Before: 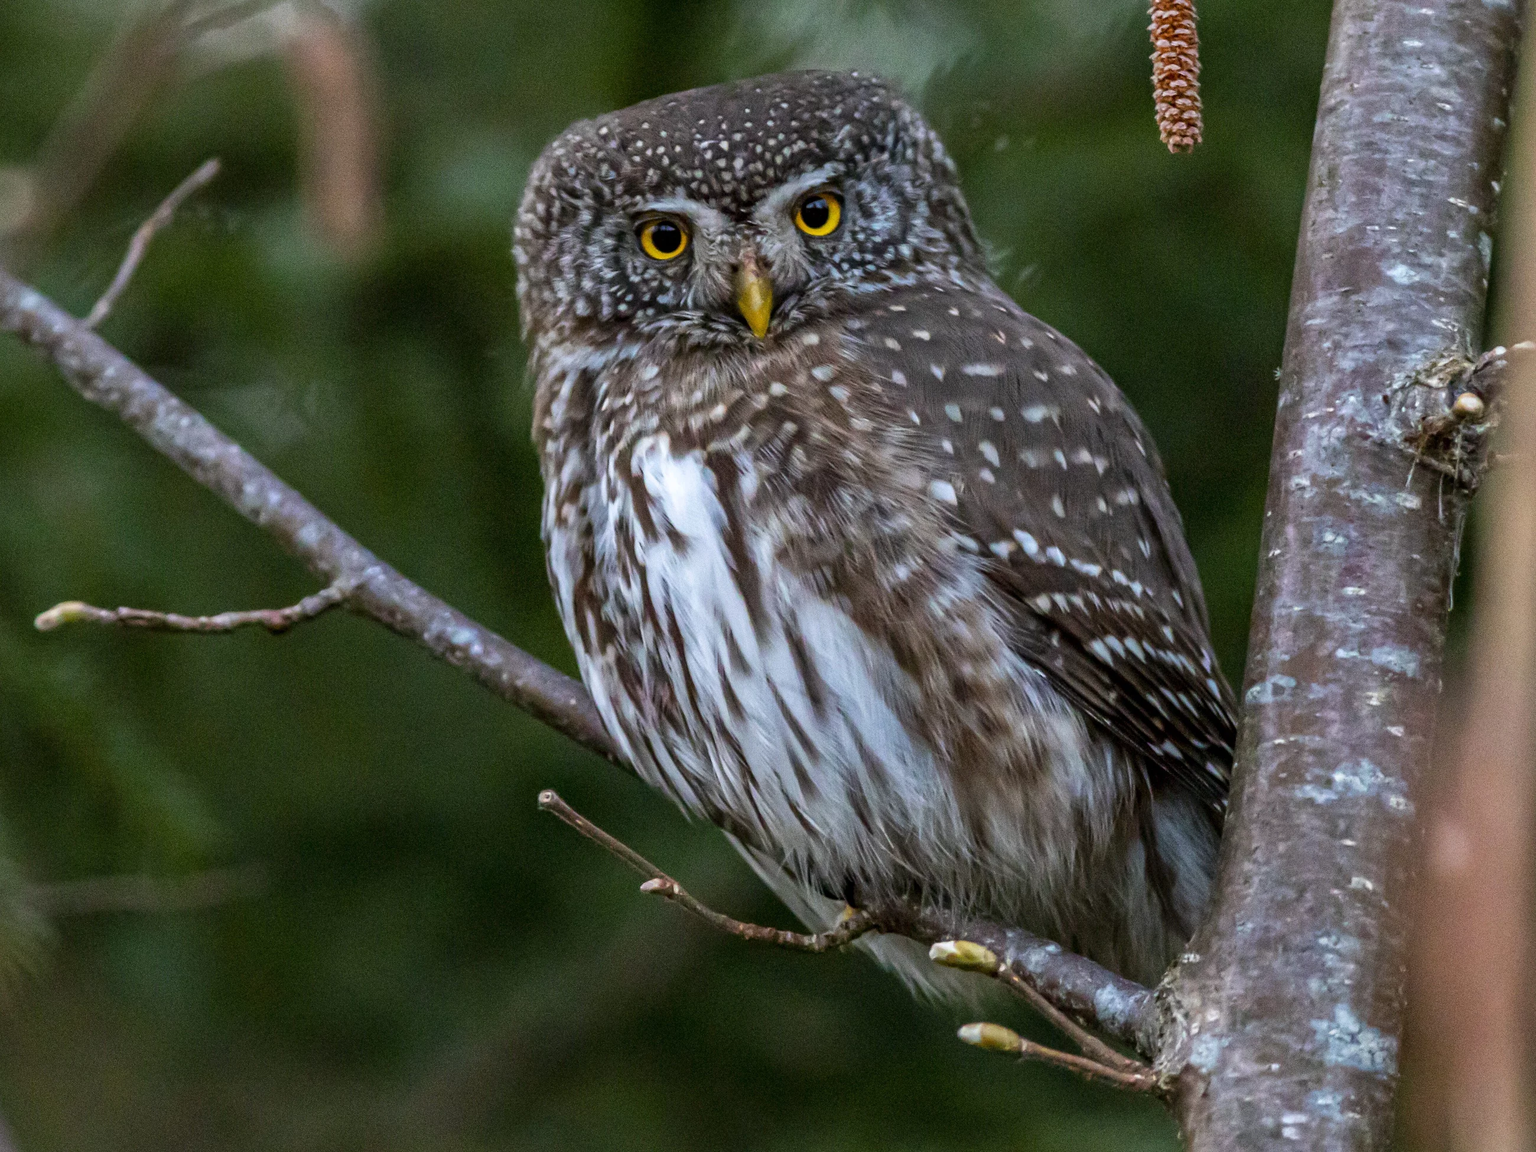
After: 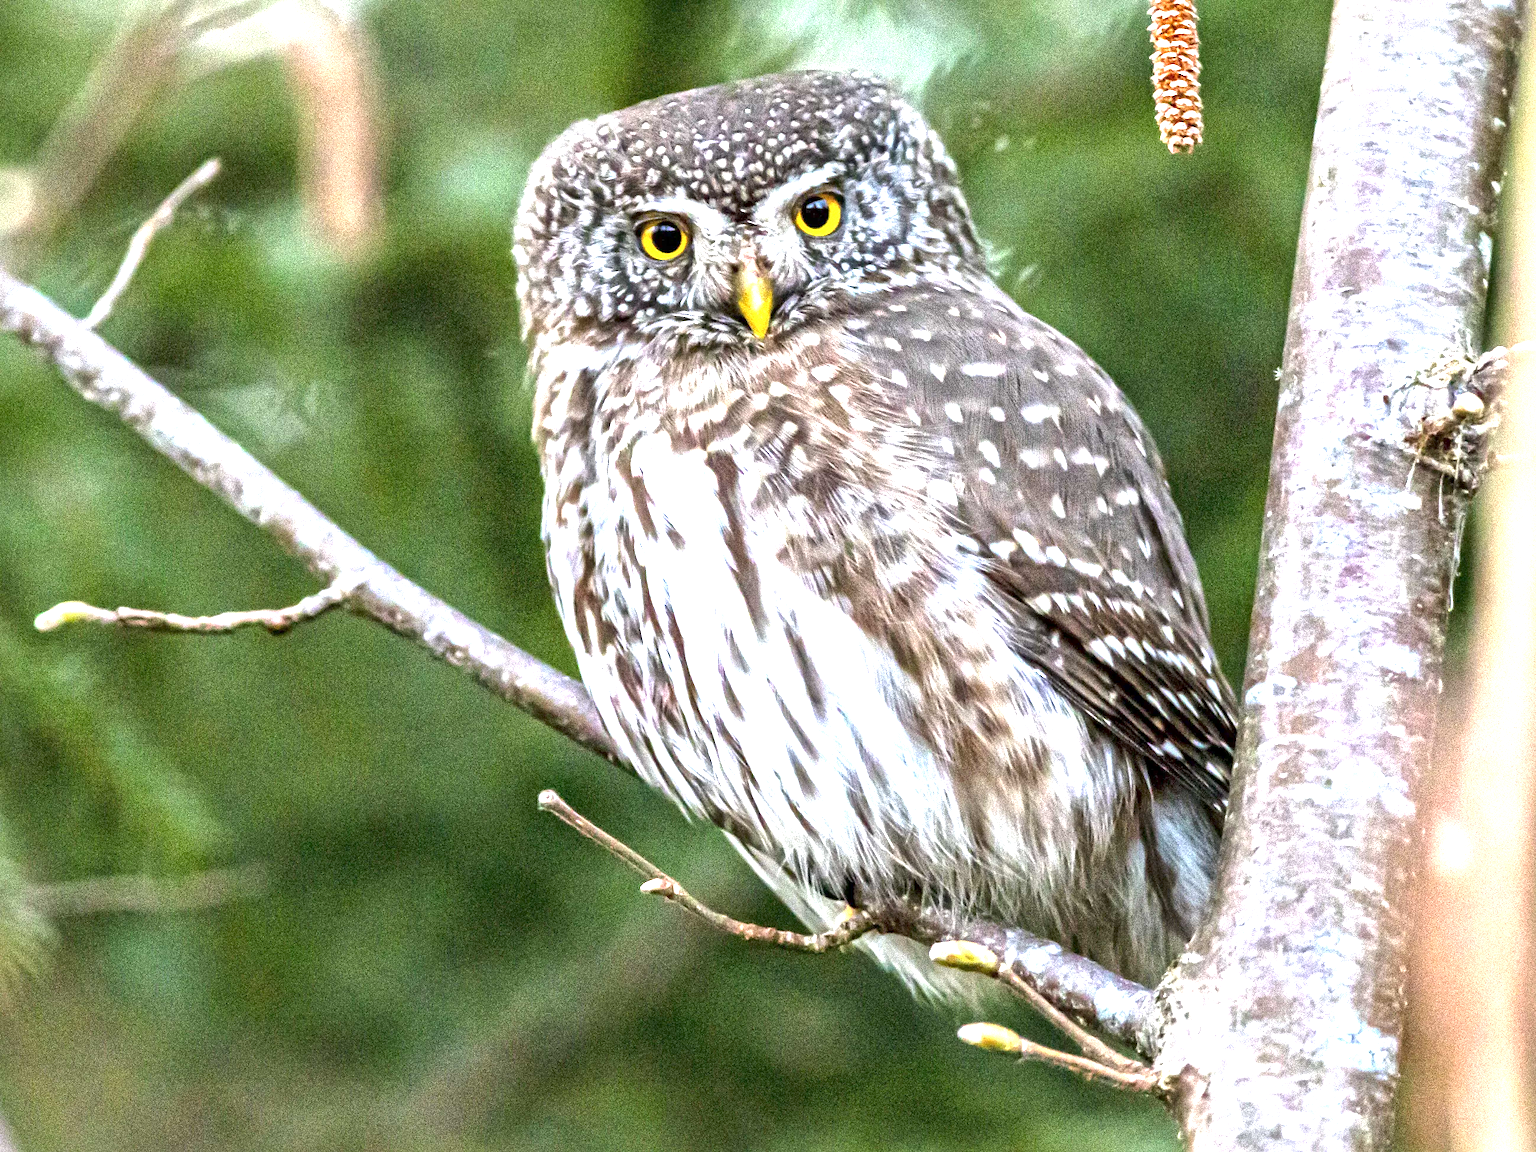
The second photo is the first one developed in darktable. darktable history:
exposure: black level correction 0, exposure 2.405 EV, compensate highlight preservation false
local contrast: mode bilateral grid, contrast 20, coarseness 21, detail 150%, midtone range 0.2
